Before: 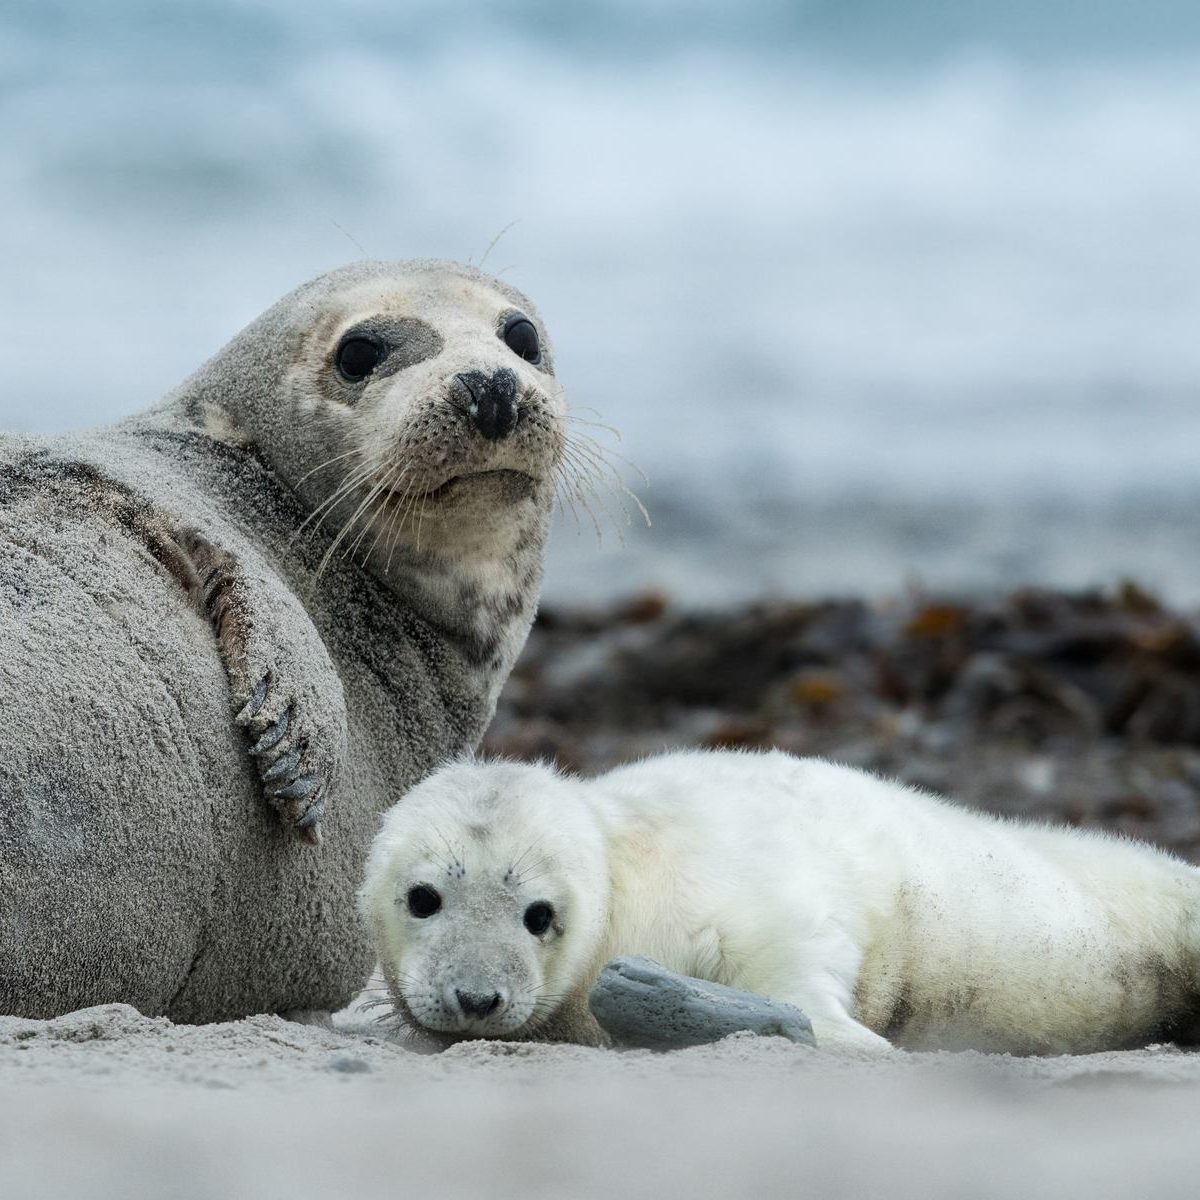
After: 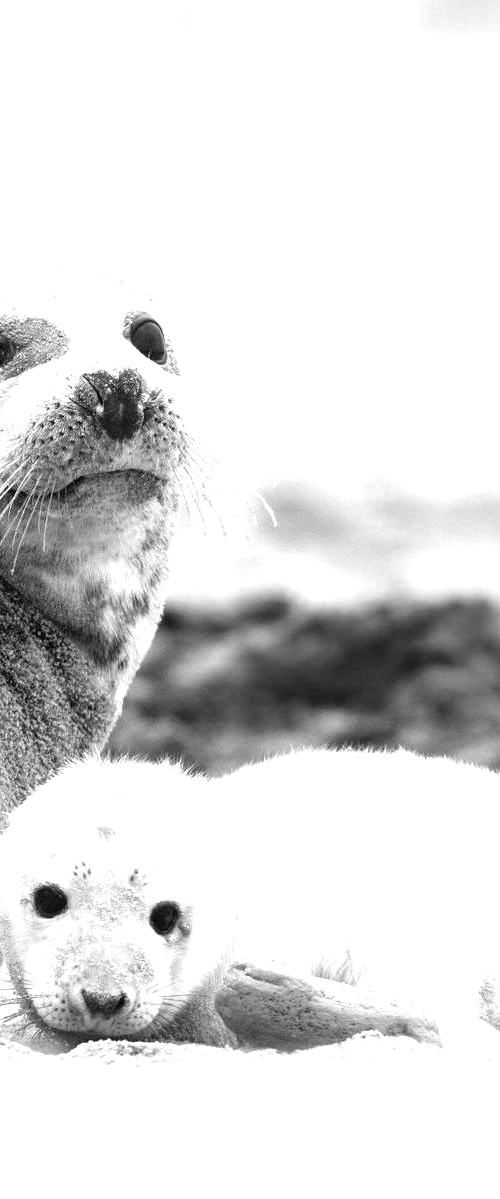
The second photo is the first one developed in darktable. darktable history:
exposure: black level correction 0, exposure 1.45 EV, compensate exposure bias true, compensate highlight preservation false
crop: left 31.229%, right 27.105%
contrast brightness saturation: saturation -1
